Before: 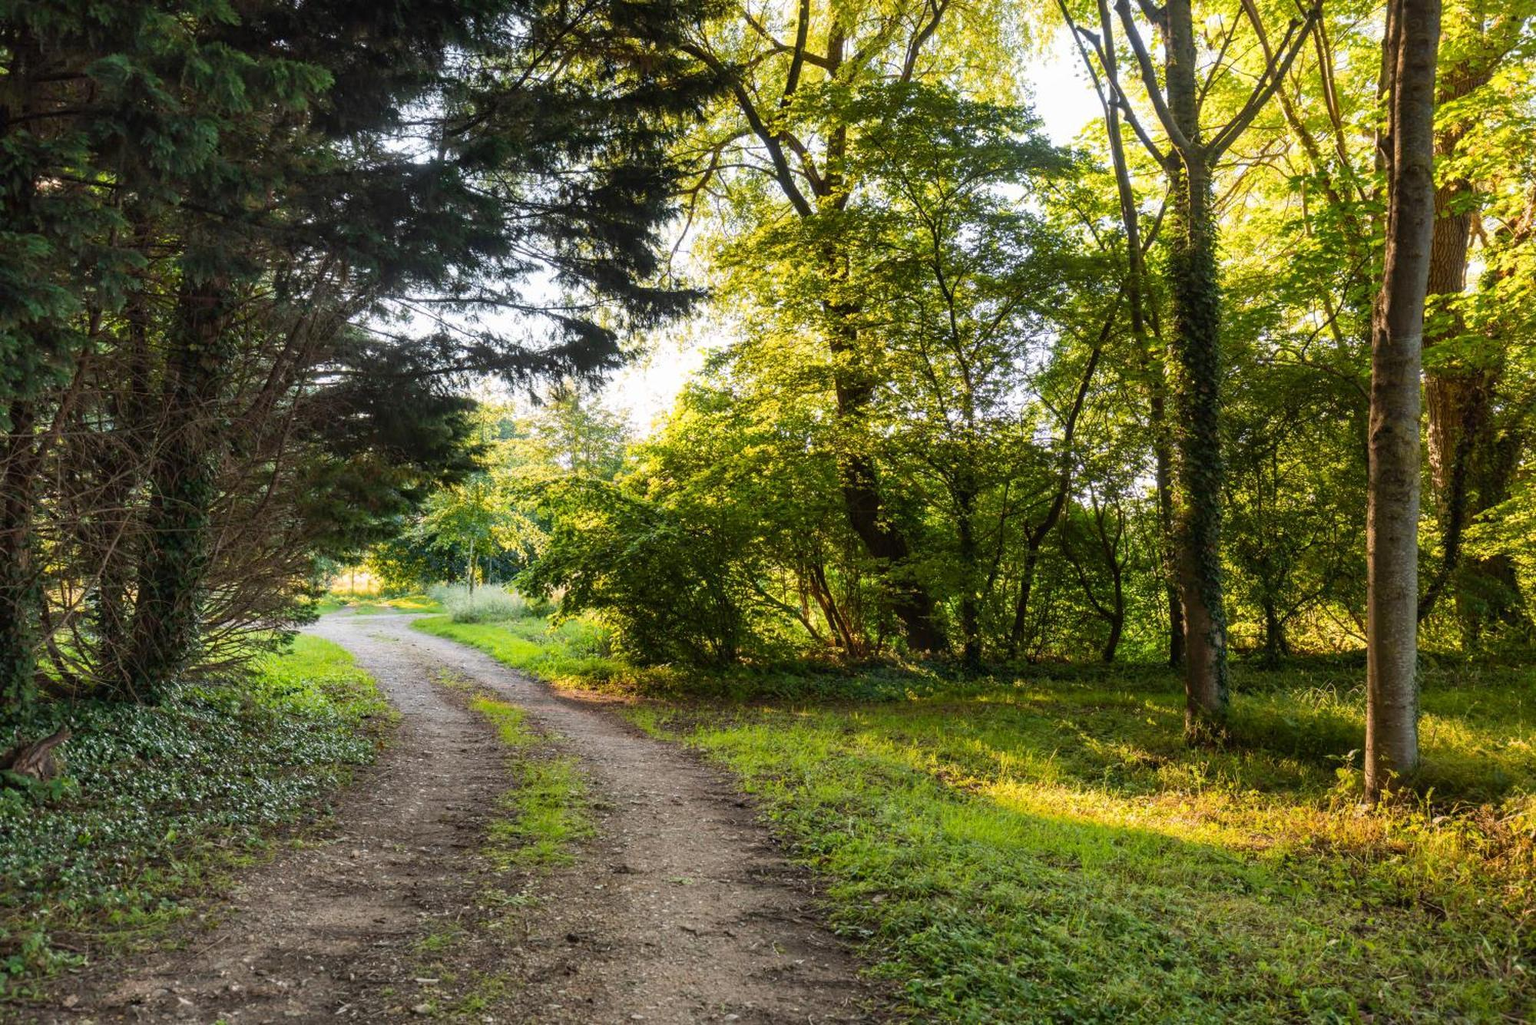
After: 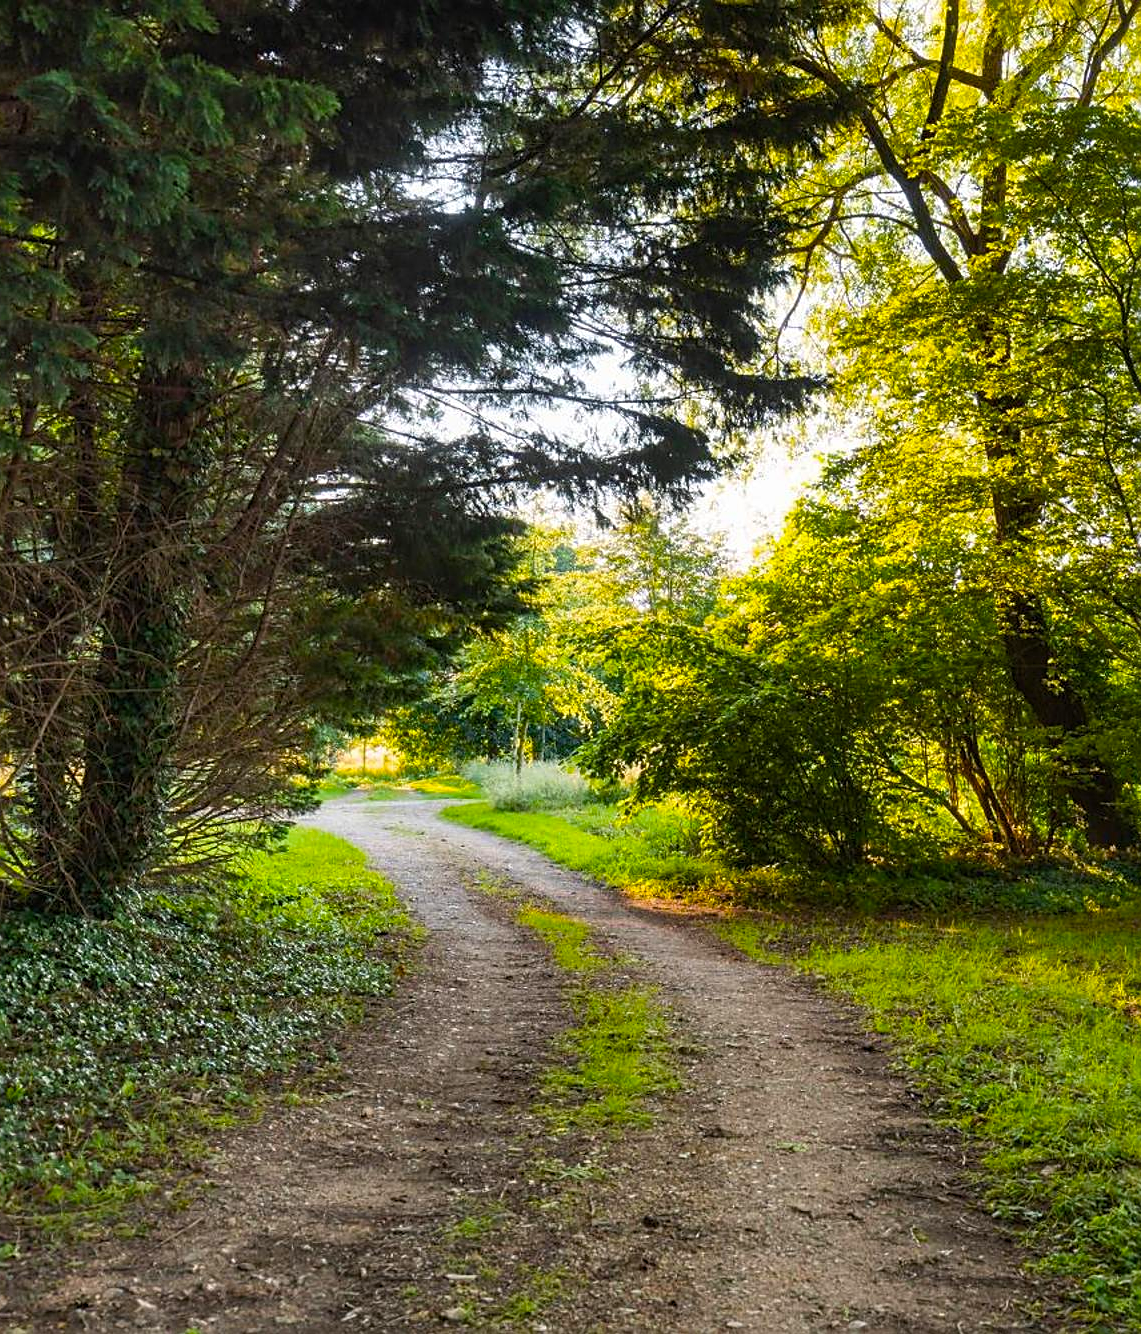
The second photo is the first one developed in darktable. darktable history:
color balance rgb: perceptual saturation grading › global saturation 30.33%
shadows and highlights: shadows 20.96, highlights -82.52, soften with gaussian
sharpen: on, module defaults
crop: left 4.767%, right 38.14%
